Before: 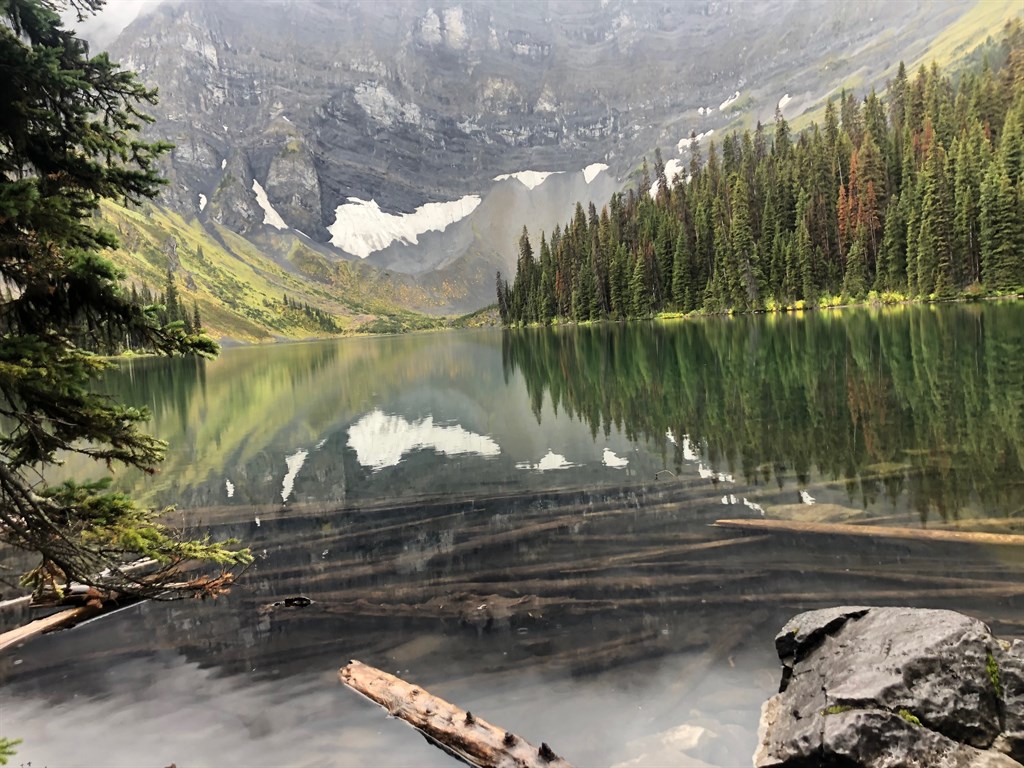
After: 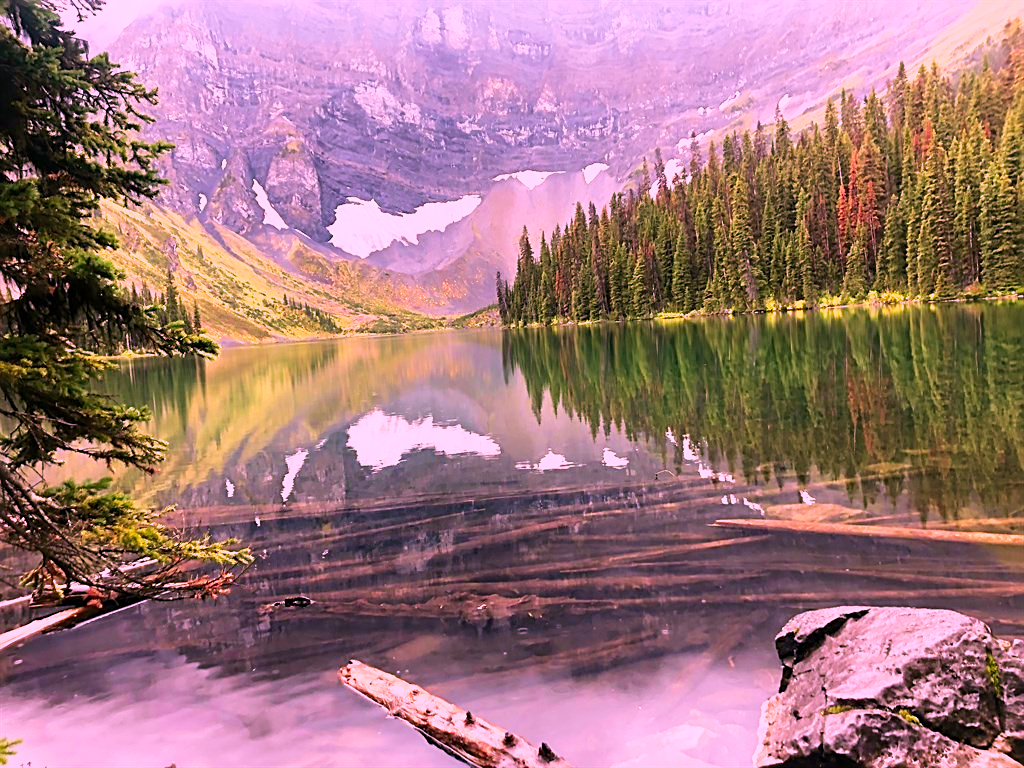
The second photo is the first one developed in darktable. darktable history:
sharpen: on, module defaults
velvia: strength 29%
base curve: curves: ch0 [(0, 0) (0.088, 0.125) (0.176, 0.251) (0.354, 0.501) (0.613, 0.749) (1, 0.877)], preserve colors none
color correction: highlights a* 19.5, highlights b* -11.53, saturation 1.69
